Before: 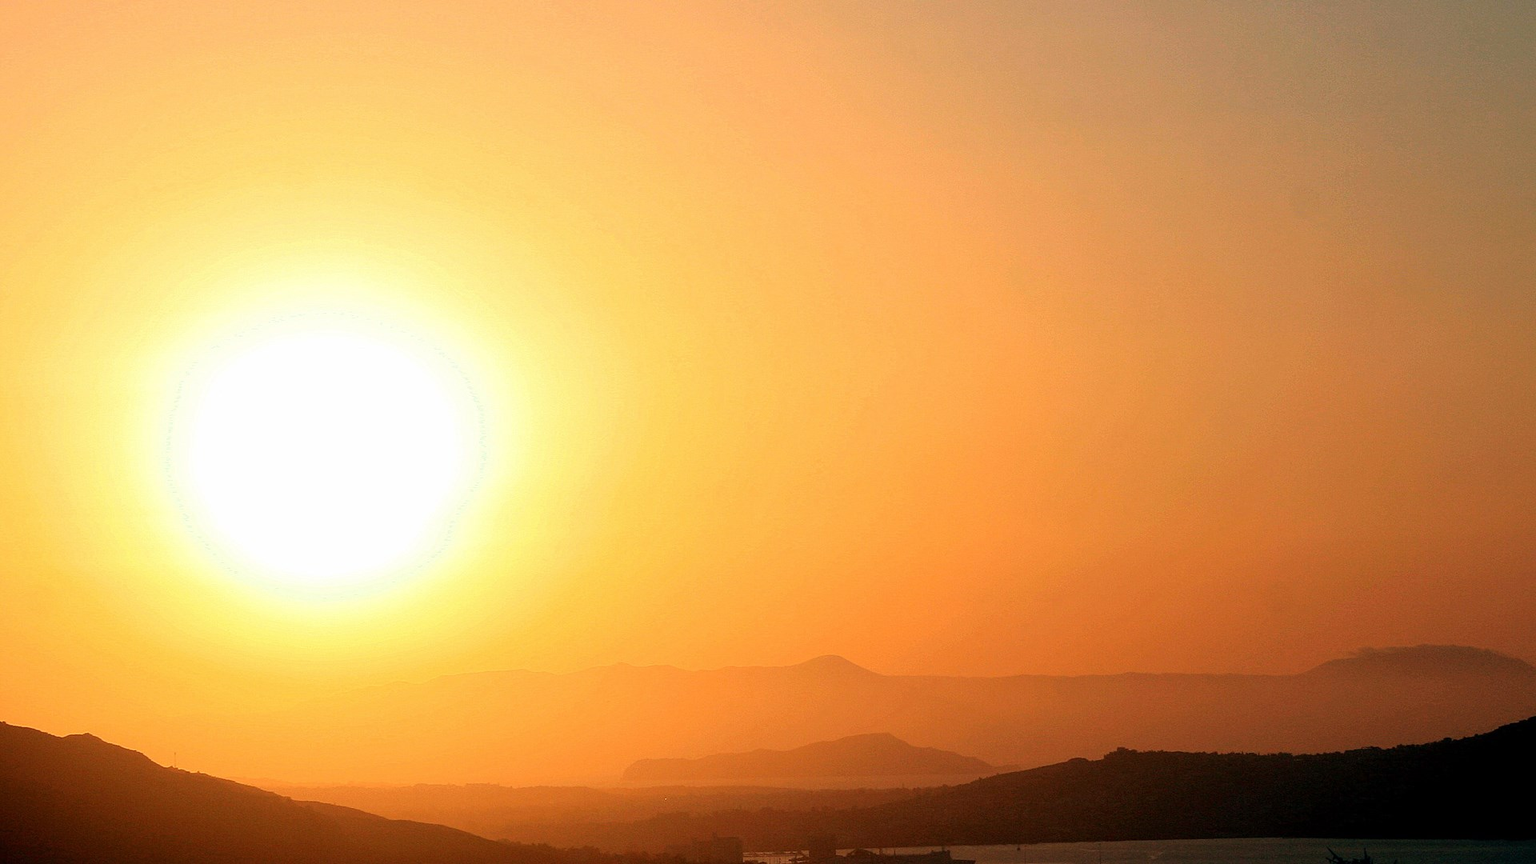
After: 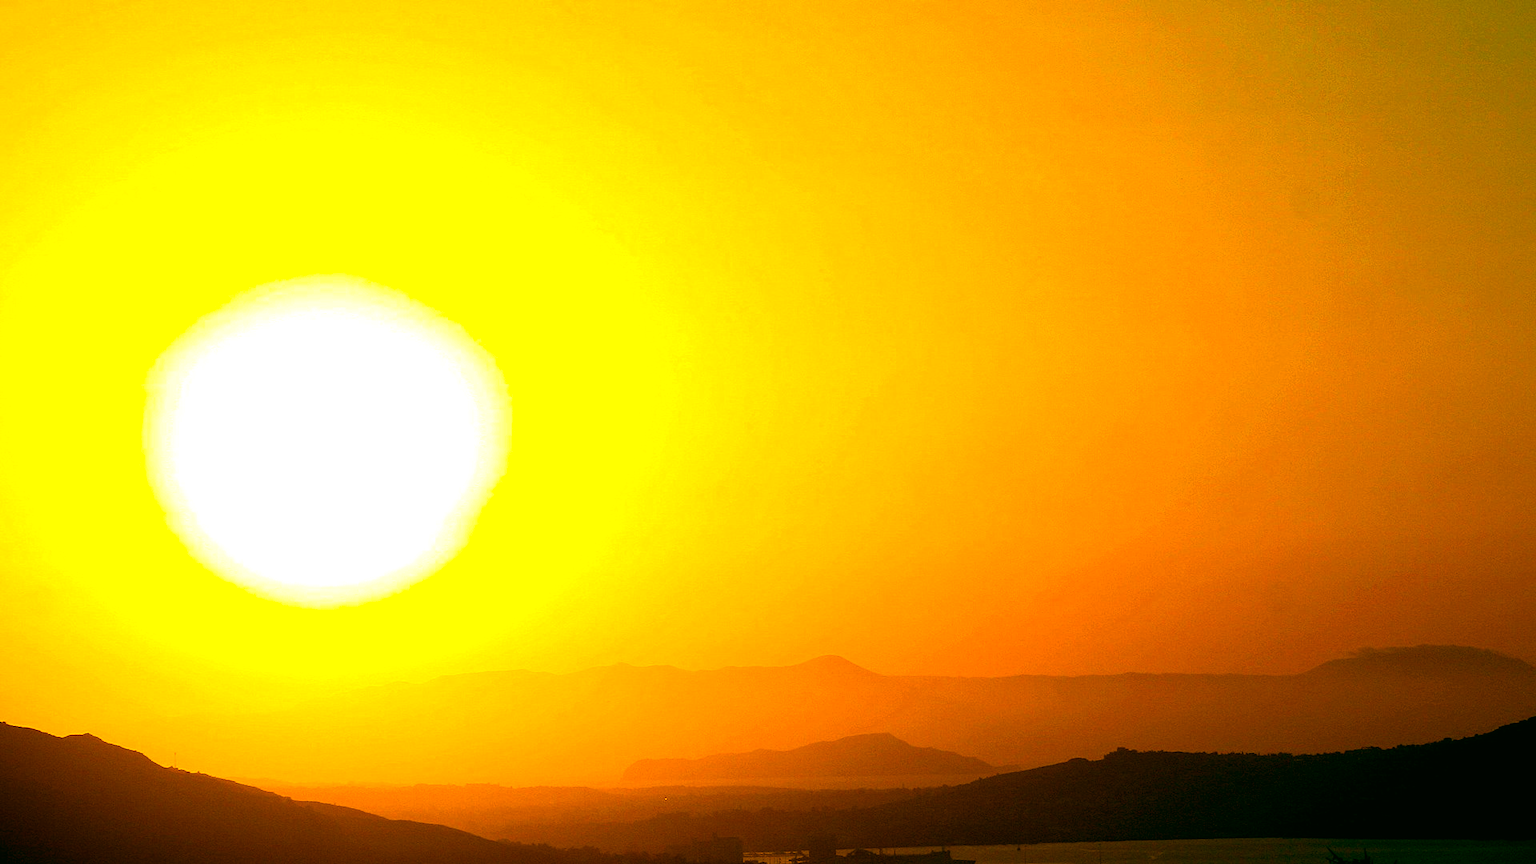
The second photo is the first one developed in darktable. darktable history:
color correction: highlights a* 4.02, highlights b* 4.98, shadows a* -7.55, shadows b* 4.98
color balance rgb: linear chroma grading › shadows -40%, linear chroma grading › highlights 40%, linear chroma grading › global chroma 45%, linear chroma grading › mid-tones -30%, perceptual saturation grading › global saturation 55%, perceptual saturation grading › highlights -50%, perceptual saturation grading › mid-tones 40%, perceptual saturation grading › shadows 30%, perceptual brilliance grading › global brilliance 20%, perceptual brilliance grading › shadows -40%, global vibrance 35%
color balance: mode lift, gamma, gain (sRGB), lift [1, 0.99, 1.01, 0.992], gamma [1, 1.037, 0.974, 0.963]
